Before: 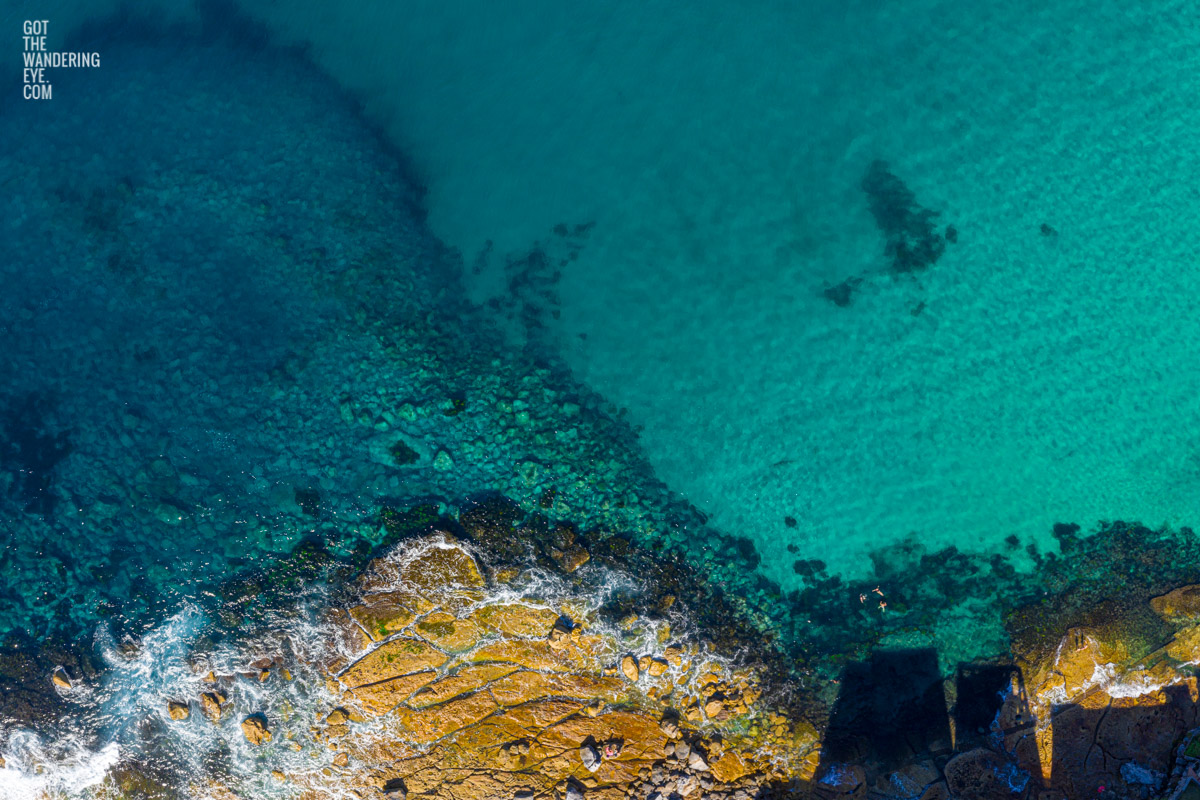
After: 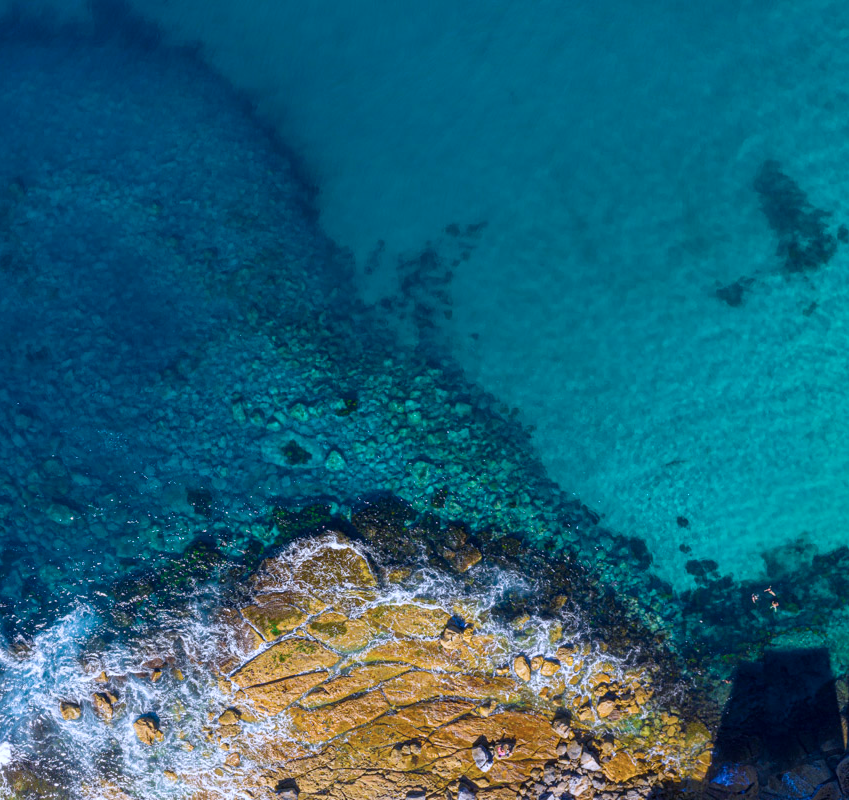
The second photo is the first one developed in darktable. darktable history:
color calibration: illuminant custom, x 0.373, y 0.388, temperature 4269.97 K
crop and rotate: left 9.061%, right 20.142%
